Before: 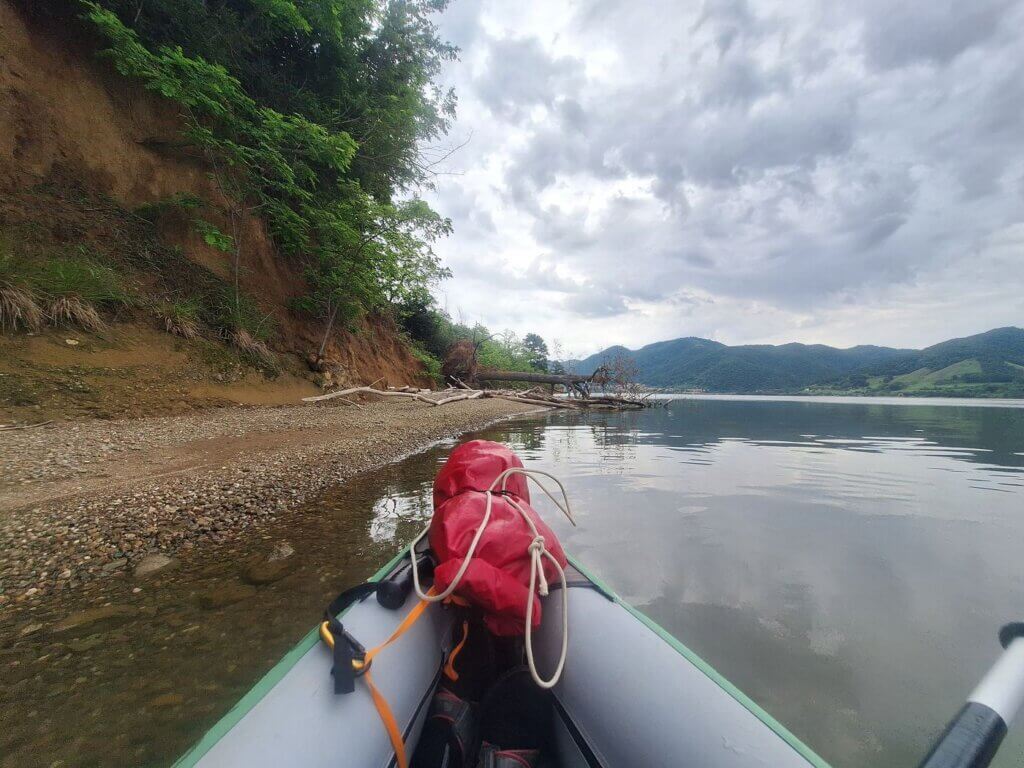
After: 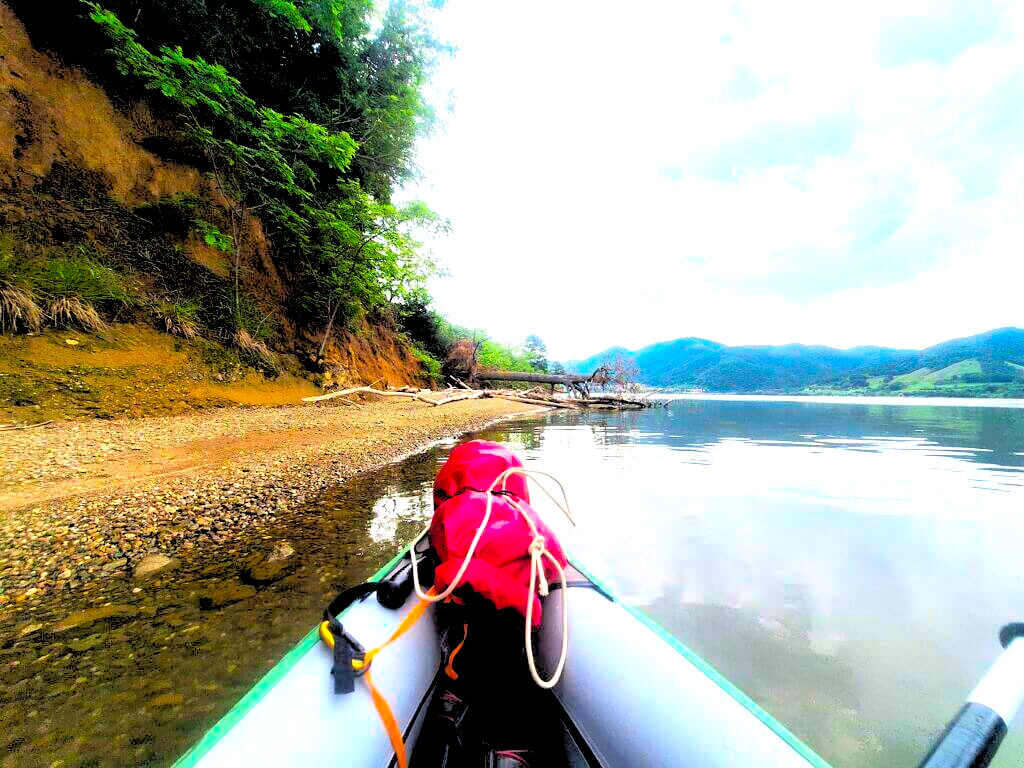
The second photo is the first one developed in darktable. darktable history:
rgb levels: levels [[0.034, 0.472, 0.904], [0, 0.5, 1], [0, 0.5, 1]]
exposure: black level correction 0.005, exposure 0.001 EV, compensate highlight preservation false
color balance rgb: linear chroma grading › shadows -10%, linear chroma grading › global chroma 20%, perceptual saturation grading › global saturation 15%, perceptual brilliance grading › global brilliance 30%, perceptual brilliance grading › highlights 12%, perceptual brilliance grading › mid-tones 24%, global vibrance 20%
contrast brightness saturation: contrast 0.07, brightness 0.18, saturation 0.4
